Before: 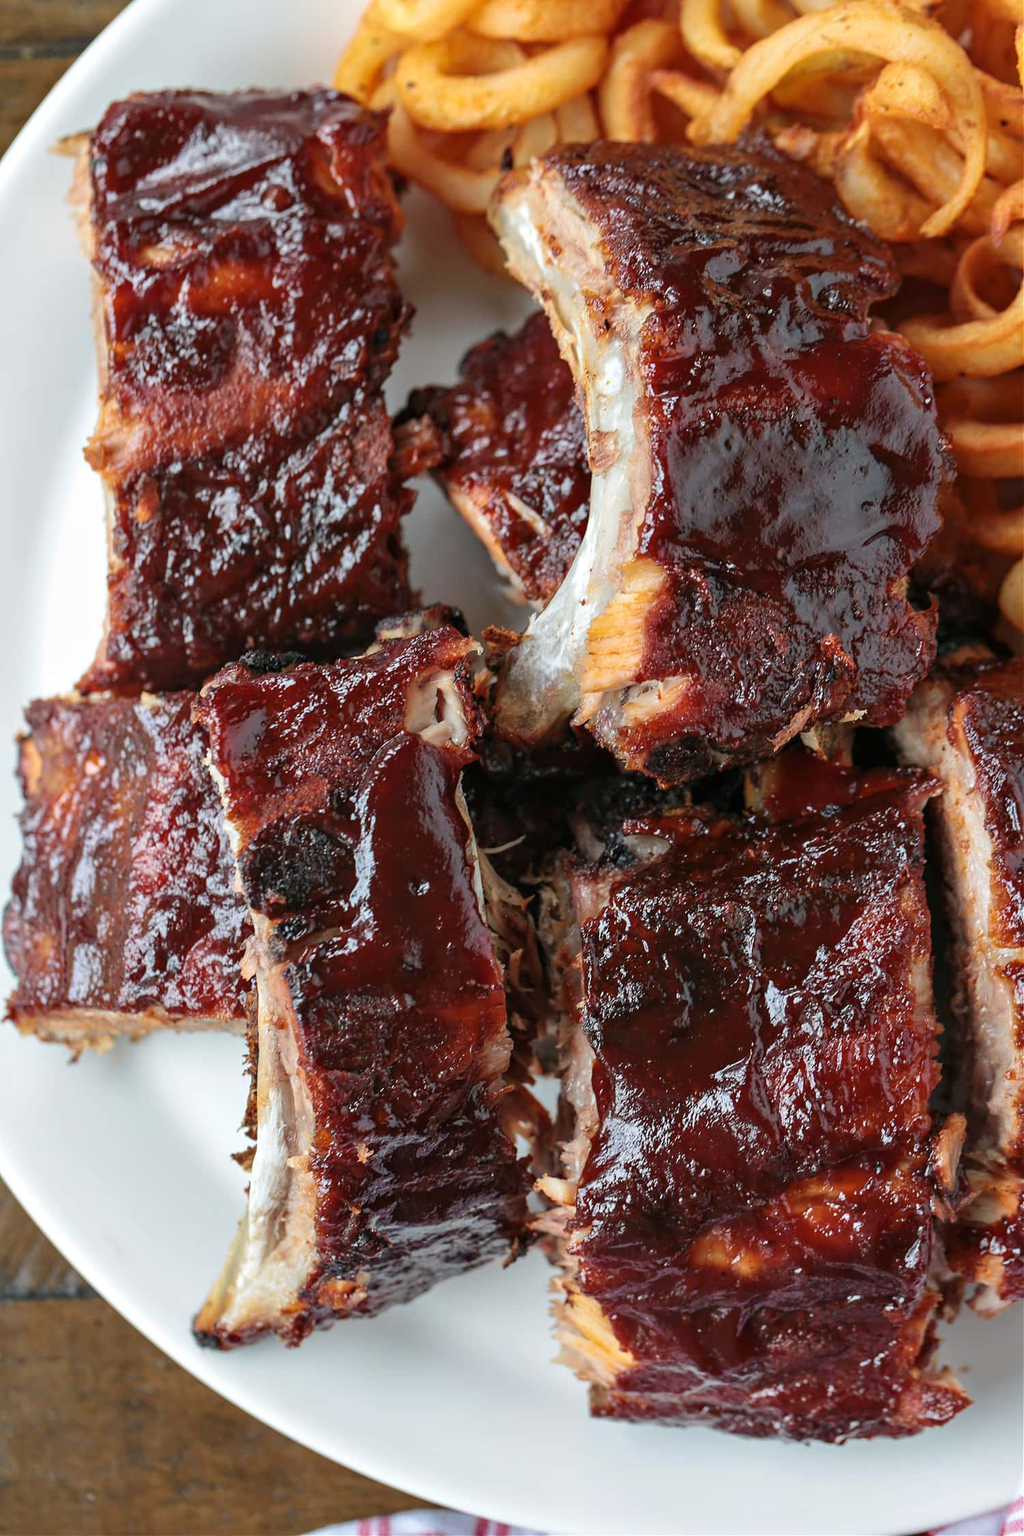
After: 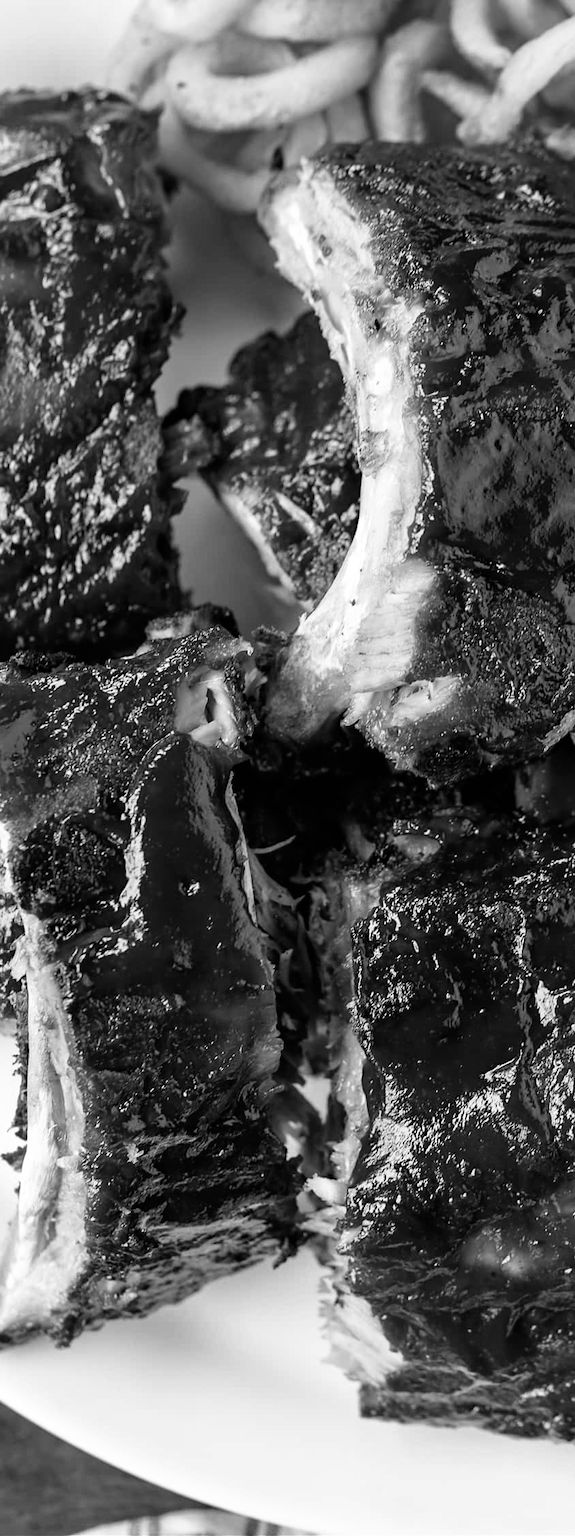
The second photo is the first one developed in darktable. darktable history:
crop and rotate: left 22.516%, right 21.234%
filmic rgb: white relative exposure 2.45 EV, hardness 6.33
monochrome: on, module defaults
